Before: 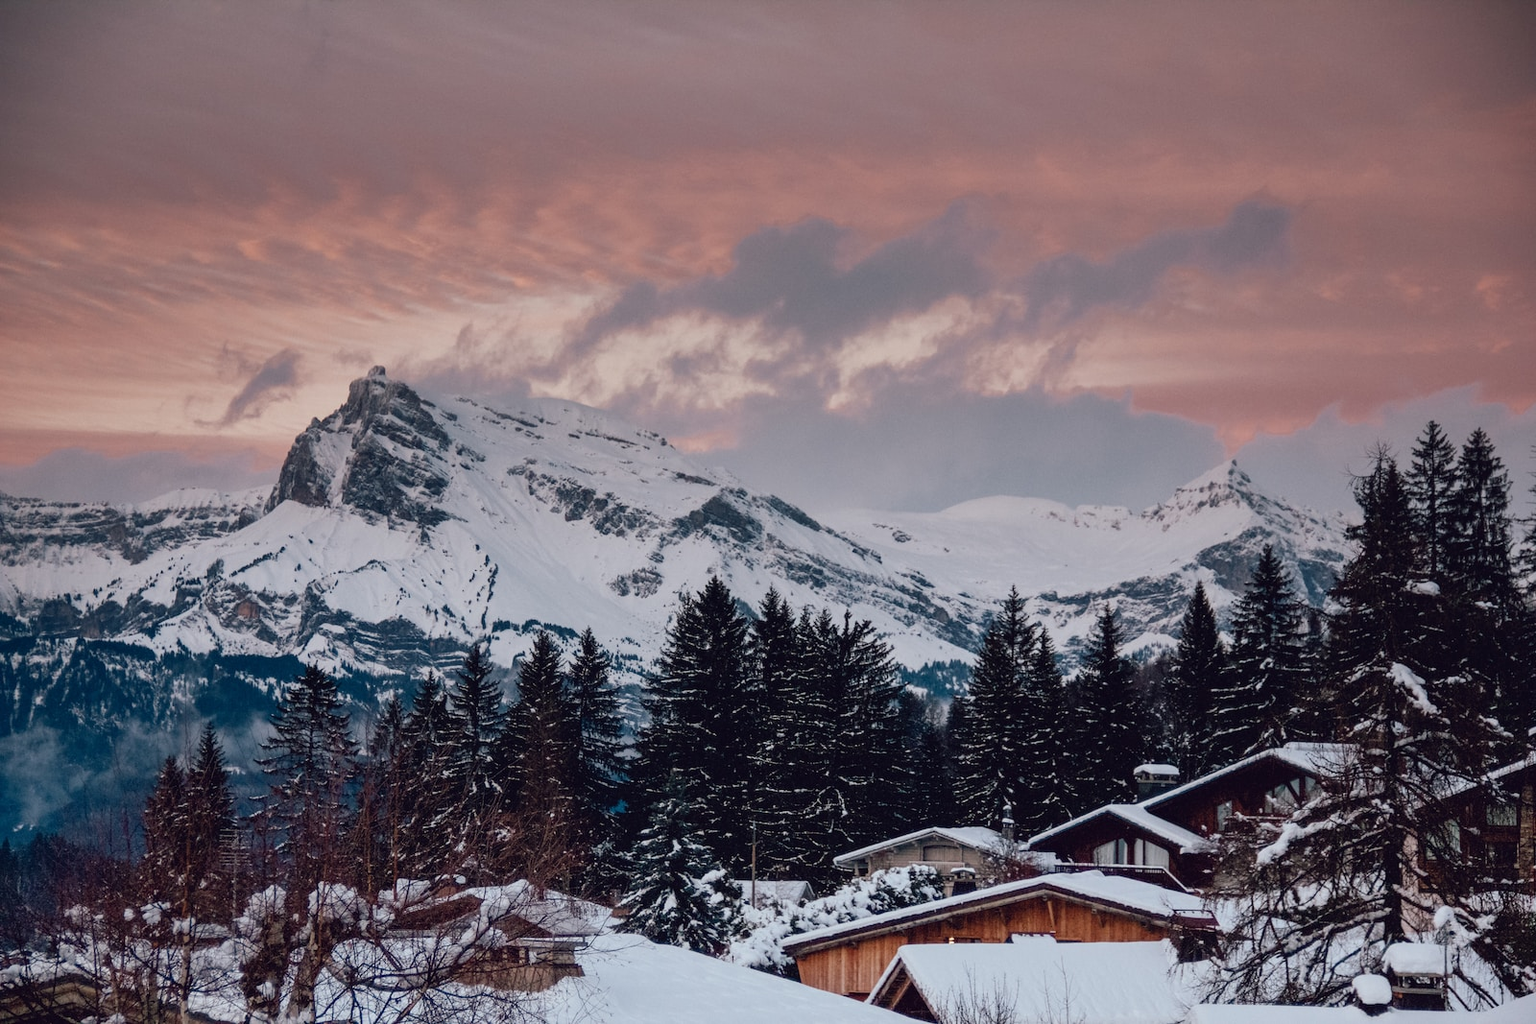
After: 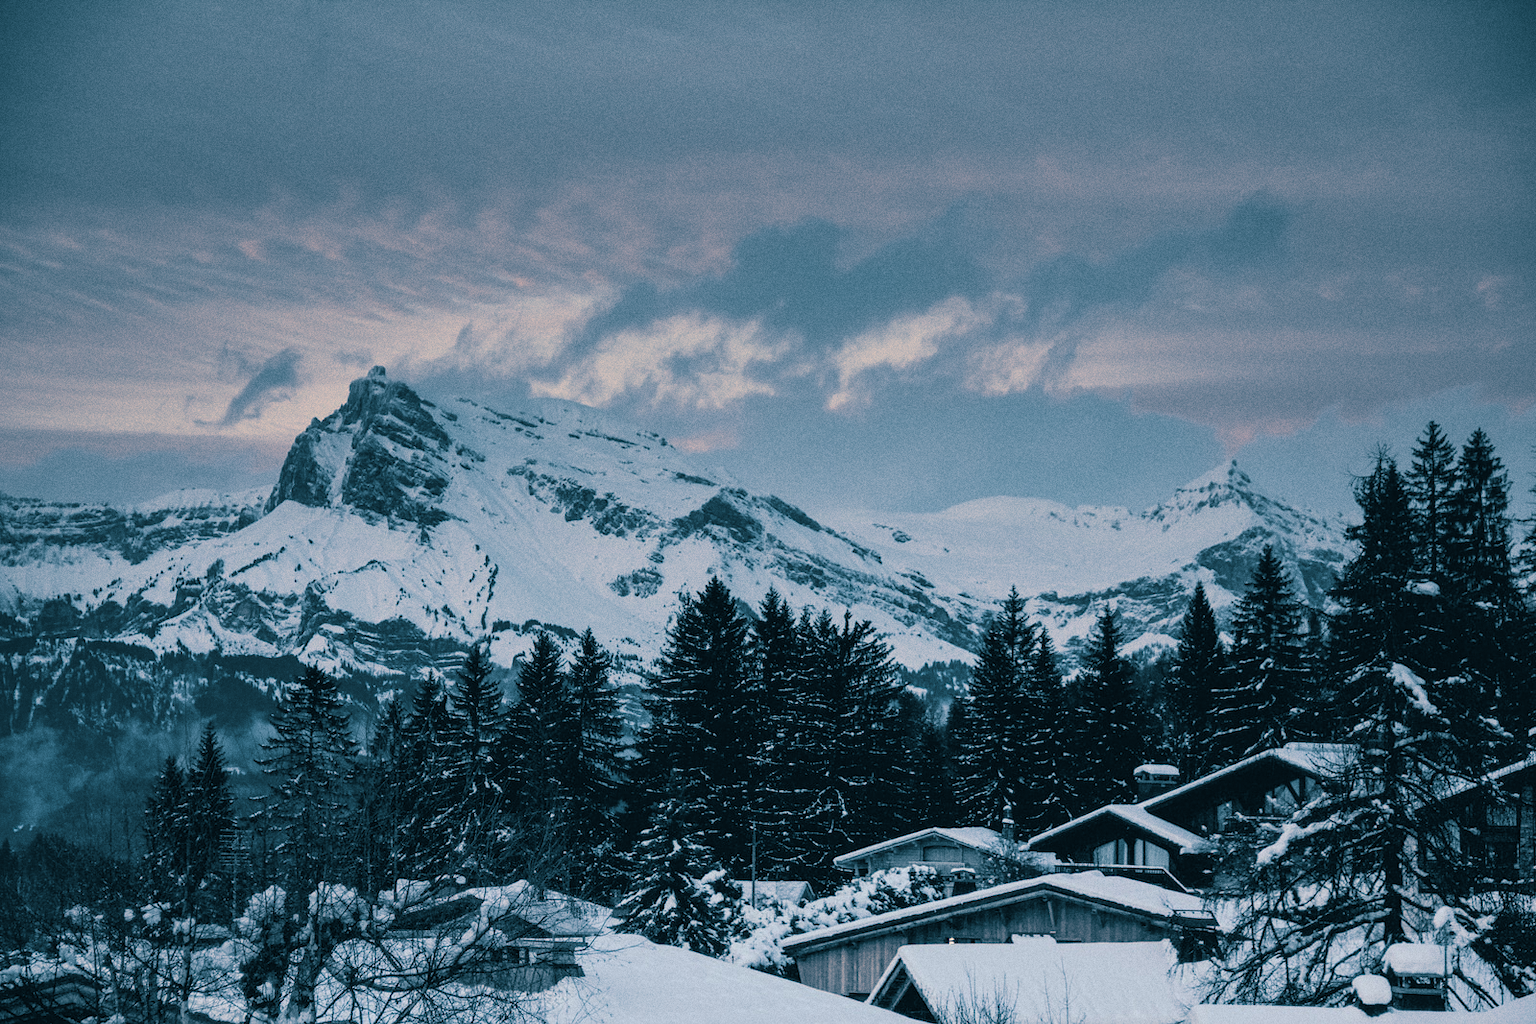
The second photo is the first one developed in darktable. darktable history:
grain: coarseness 0.09 ISO
split-toning: shadows › hue 212.4°, balance -70
